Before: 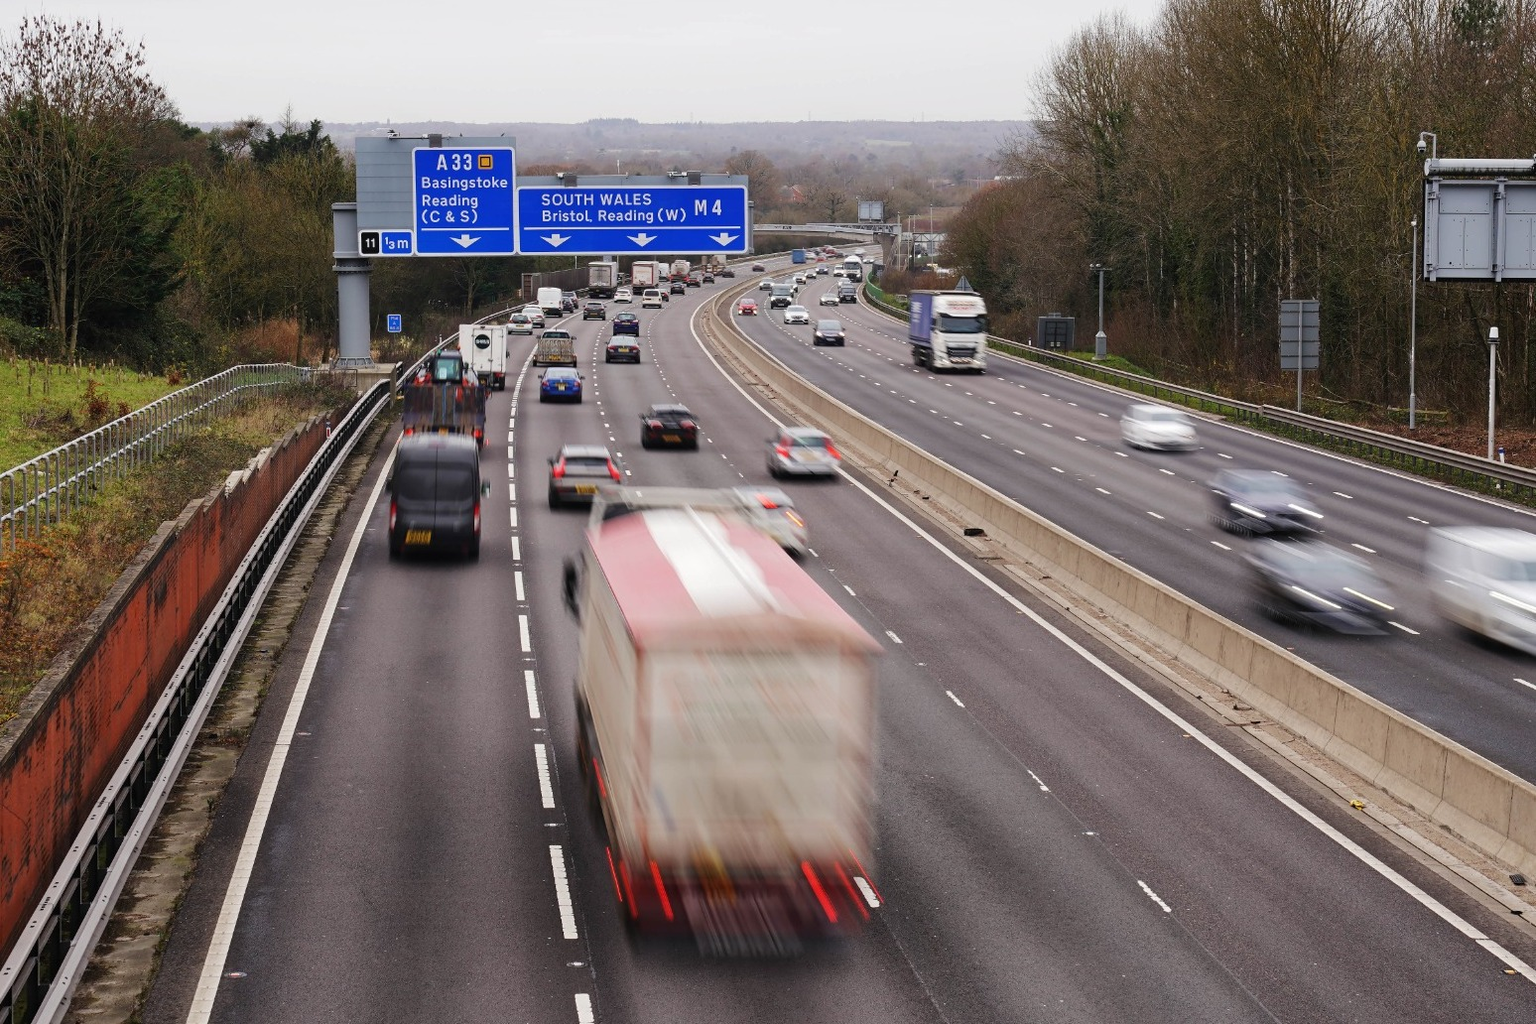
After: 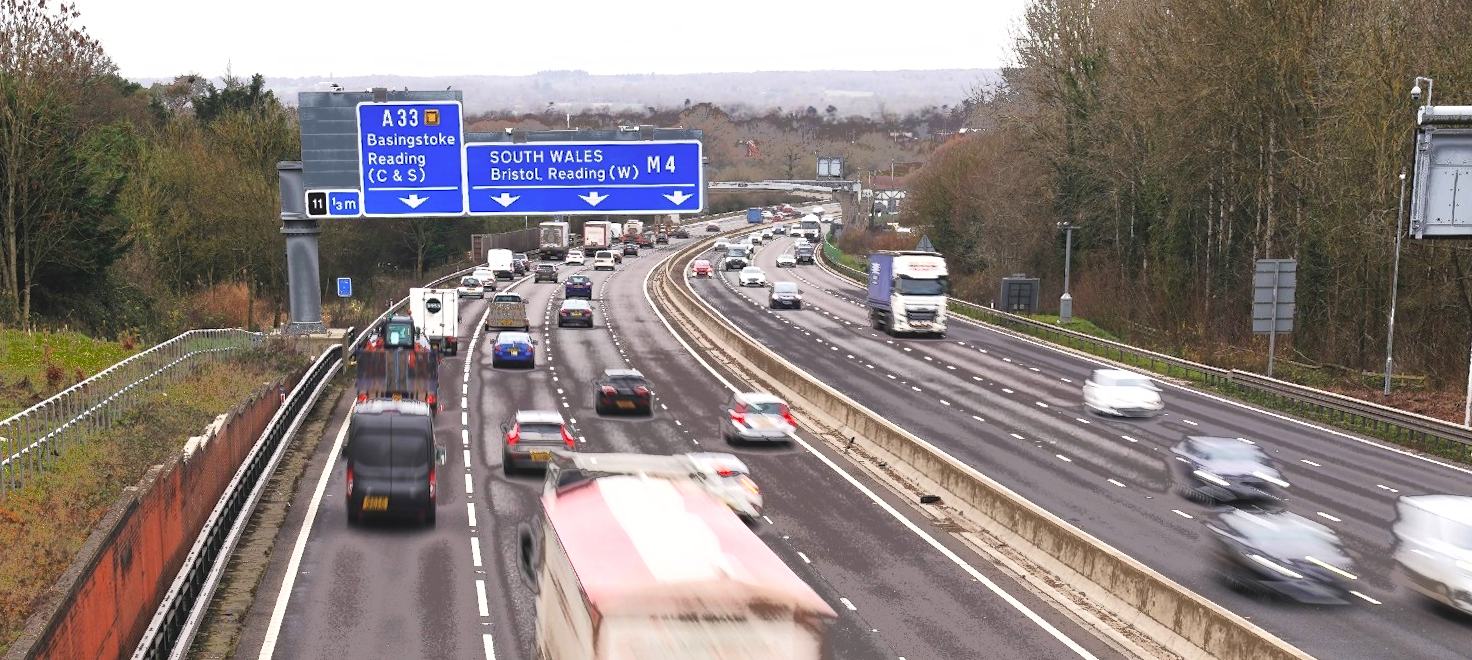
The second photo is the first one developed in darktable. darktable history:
contrast brightness saturation: contrast -0.1, saturation -0.1
exposure: black level correction 0, exposure 0.9 EV, compensate highlight preservation false
crop and rotate: top 4.848%, bottom 29.503%
fill light: exposure -0.73 EV, center 0.69, width 2.2
rotate and perspective: rotation 0.074°, lens shift (vertical) 0.096, lens shift (horizontal) -0.041, crop left 0.043, crop right 0.952, crop top 0.024, crop bottom 0.979
